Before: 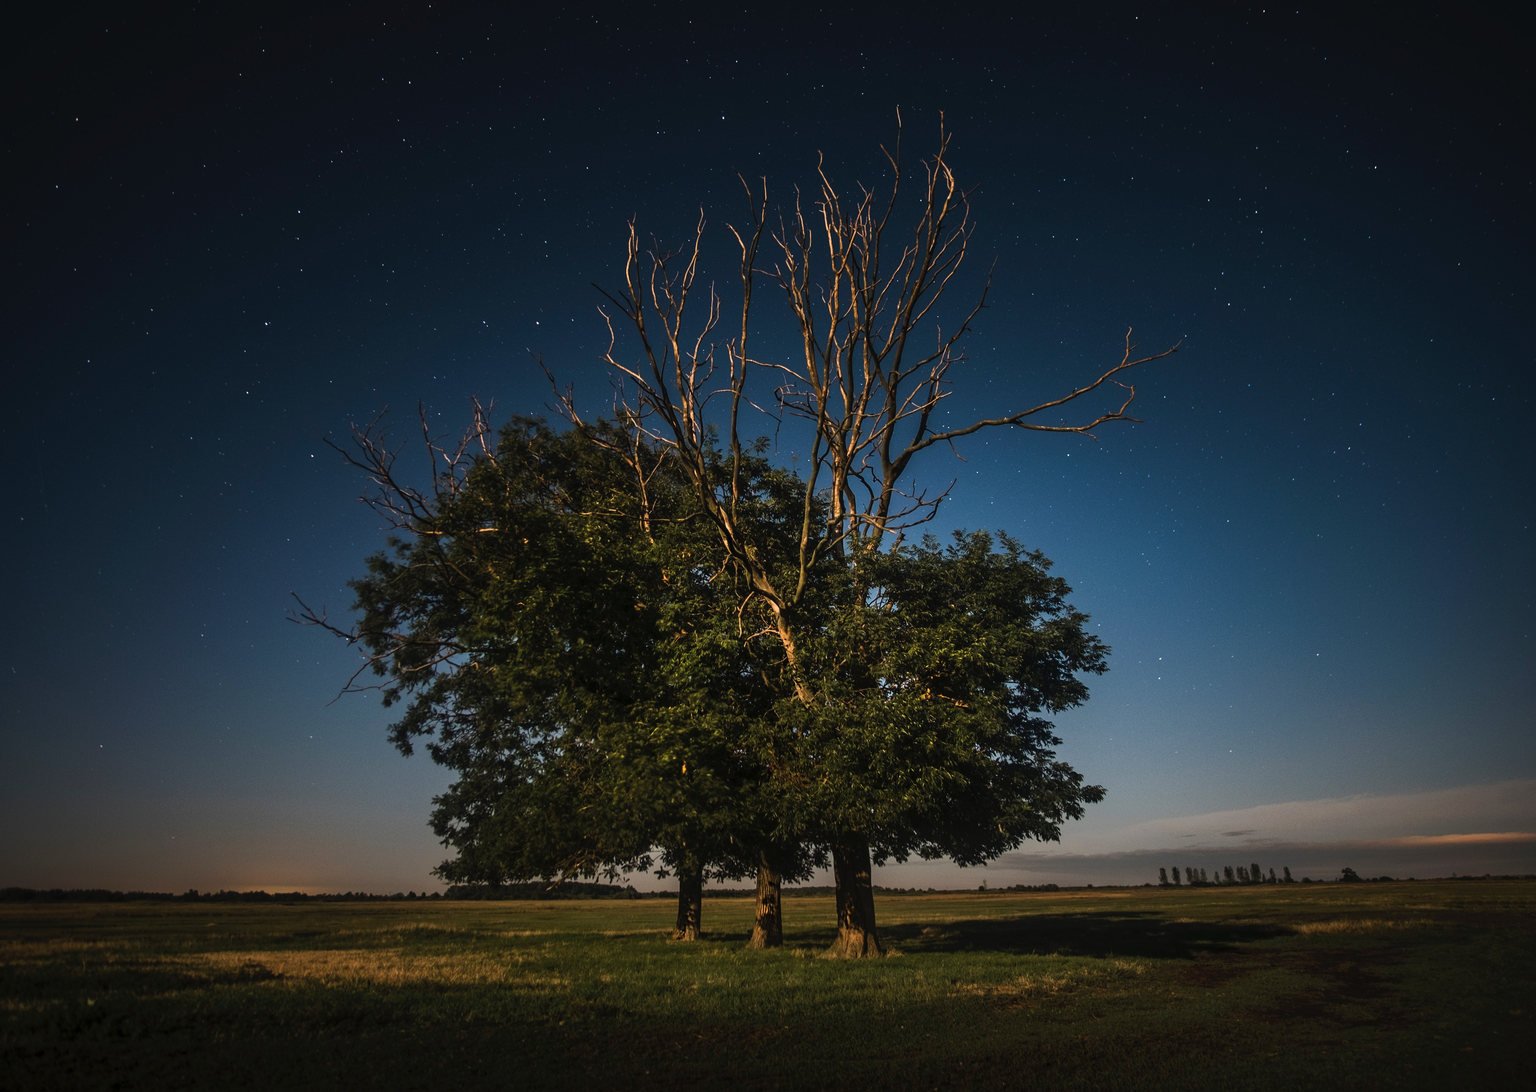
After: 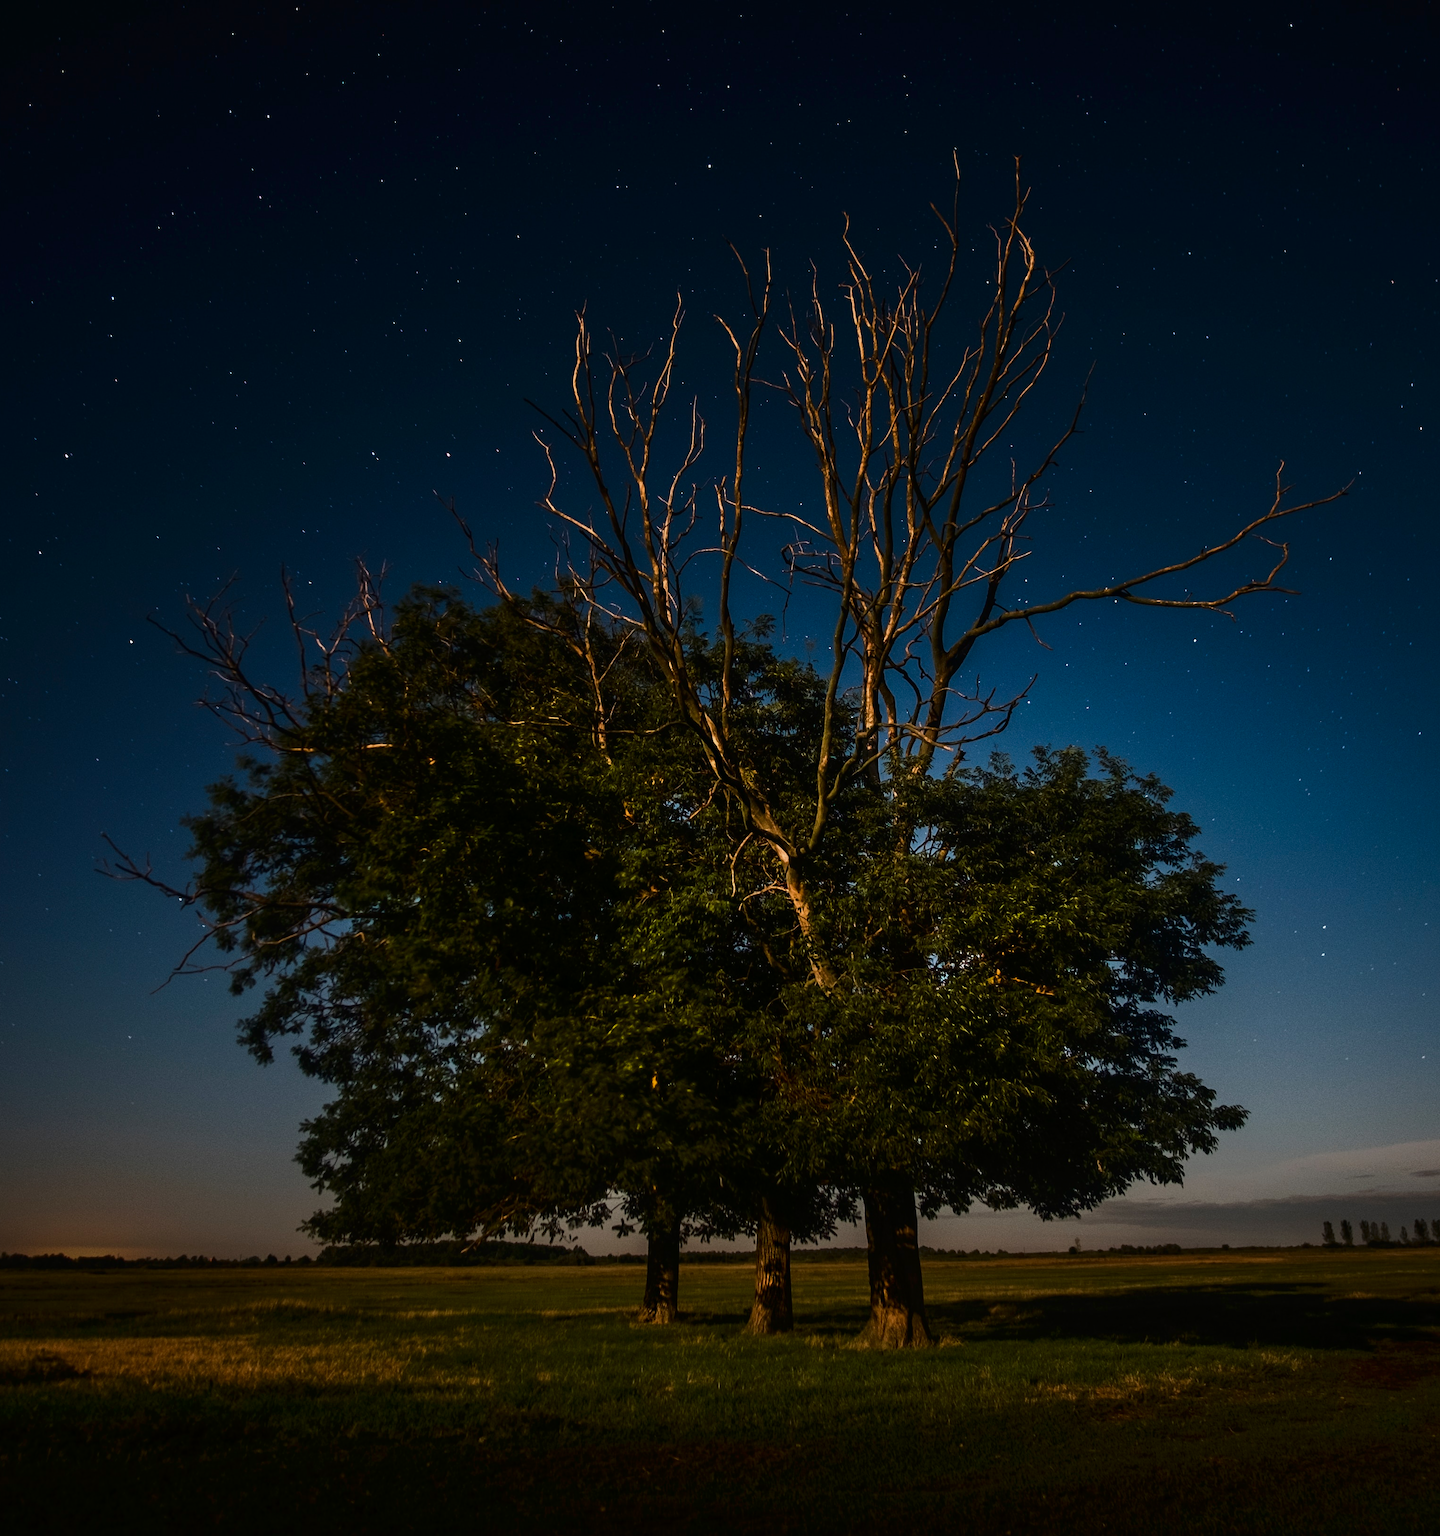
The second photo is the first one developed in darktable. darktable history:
crop and rotate: left 14.292%, right 19.041%
contrast brightness saturation: brightness -0.2, saturation 0.08
